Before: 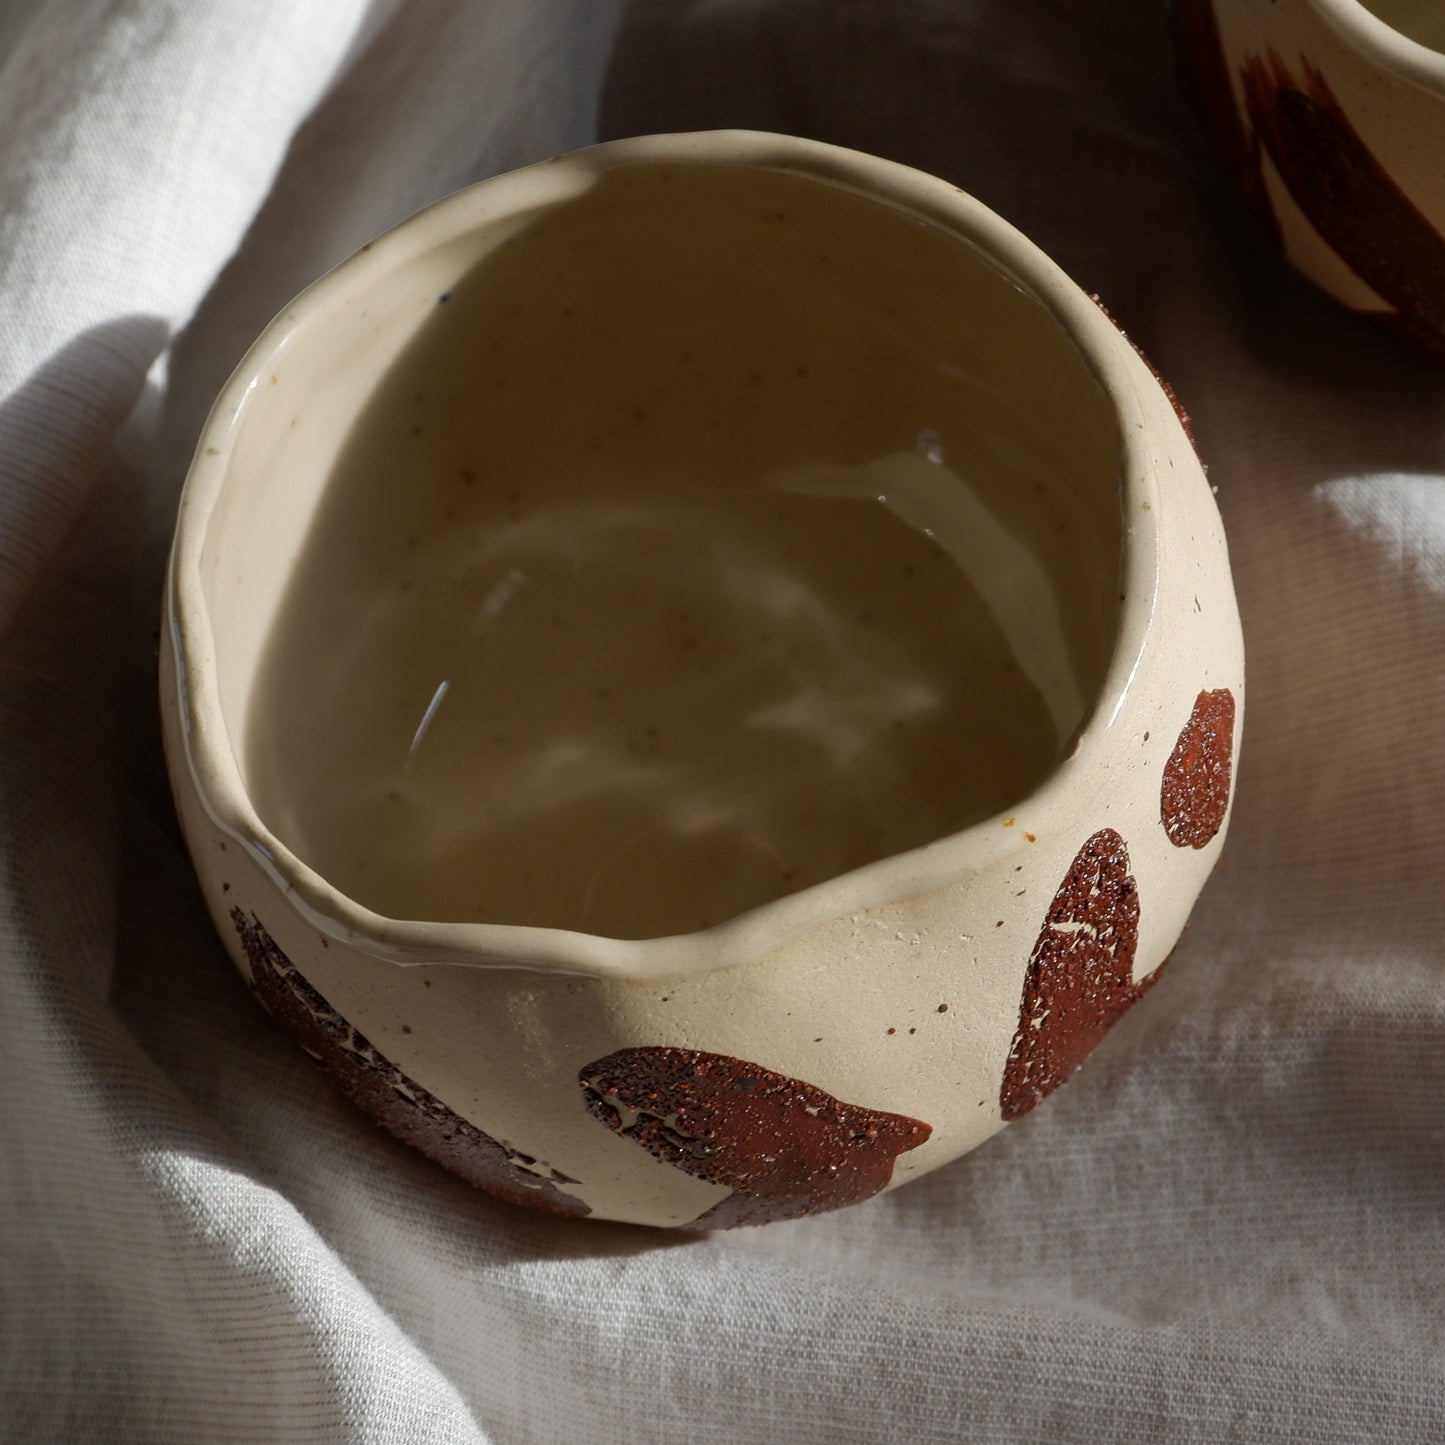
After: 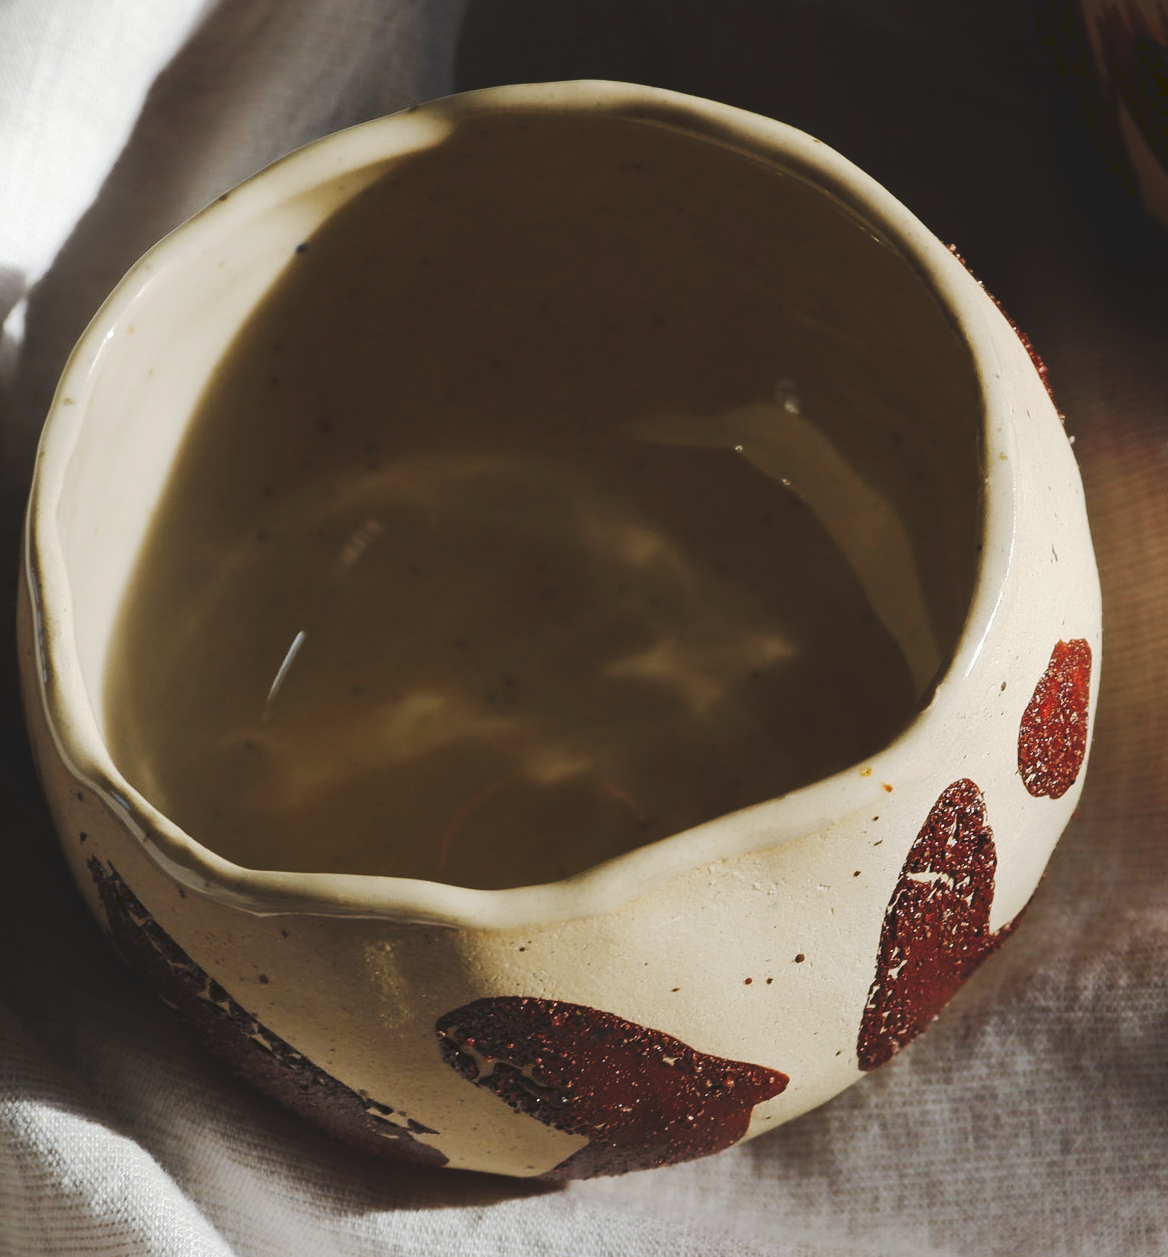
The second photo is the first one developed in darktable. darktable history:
crop: left 9.929%, top 3.475%, right 9.188%, bottom 9.529%
tone curve: curves: ch0 [(0, 0) (0.003, 0.108) (0.011, 0.112) (0.025, 0.117) (0.044, 0.126) (0.069, 0.133) (0.1, 0.146) (0.136, 0.158) (0.177, 0.178) (0.224, 0.212) (0.277, 0.256) (0.335, 0.331) (0.399, 0.423) (0.468, 0.538) (0.543, 0.641) (0.623, 0.721) (0.709, 0.792) (0.801, 0.845) (0.898, 0.917) (1, 1)], preserve colors none
bloom: size 9%, threshold 100%, strength 7%
